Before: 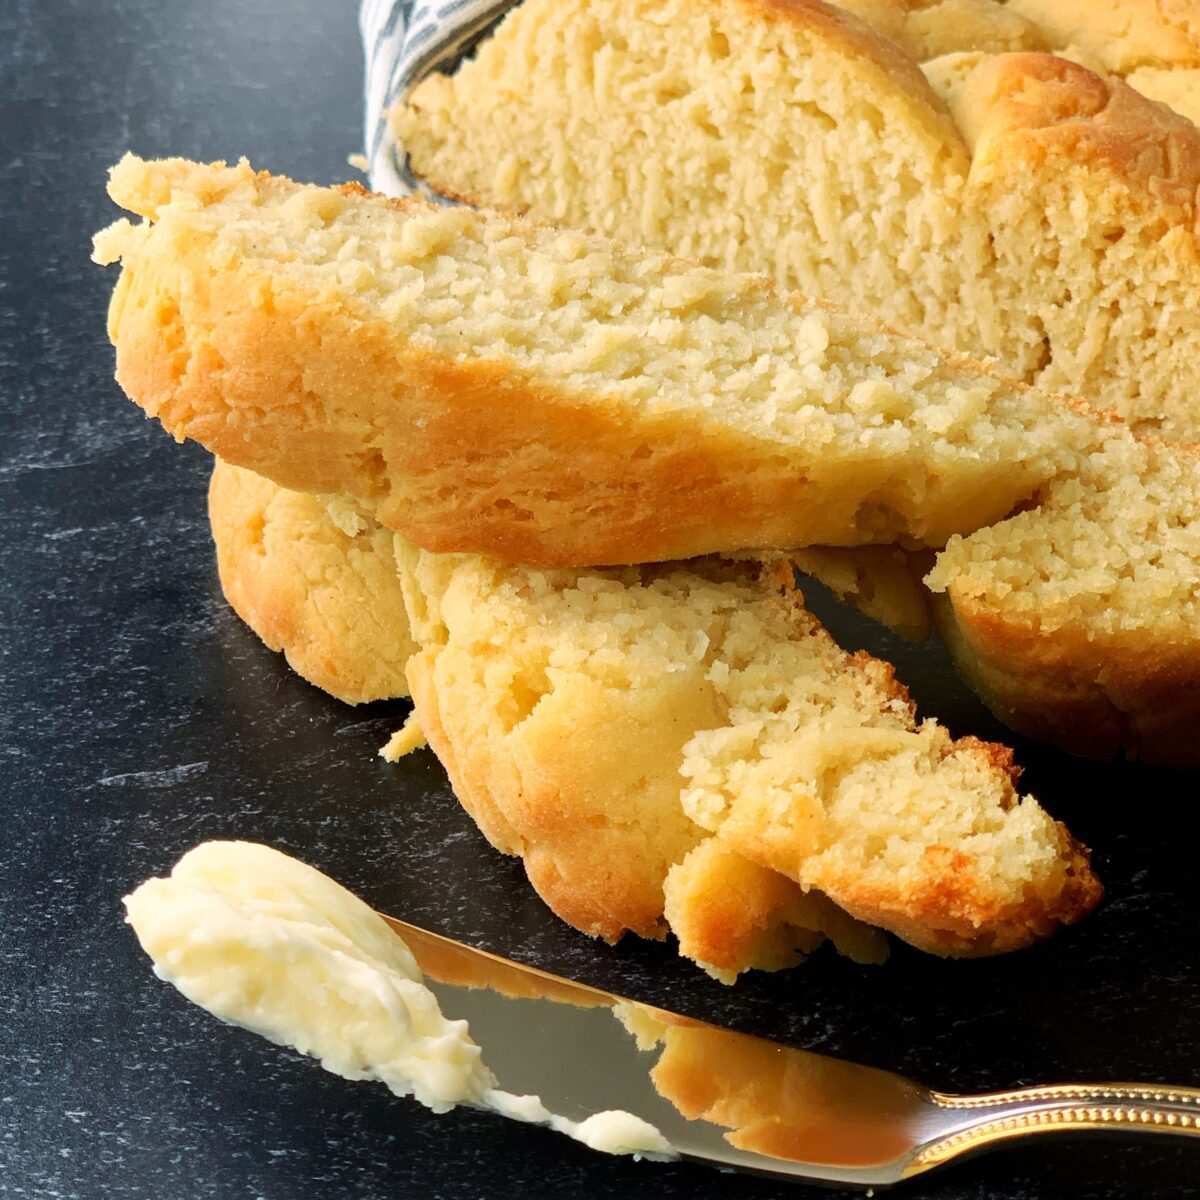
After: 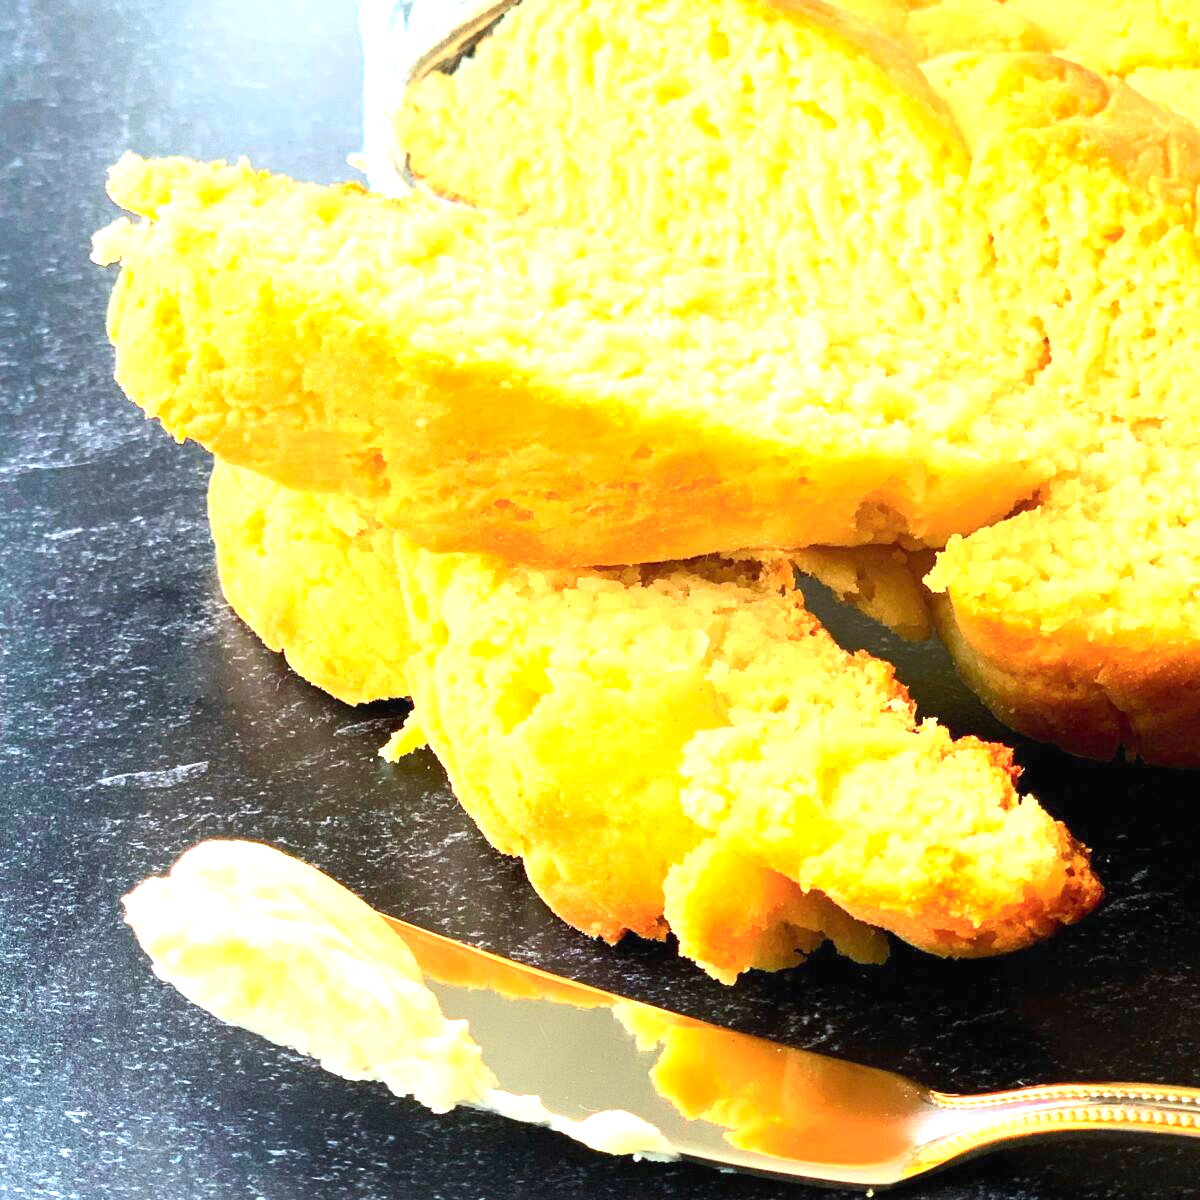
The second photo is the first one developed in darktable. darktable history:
exposure: black level correction 0, exposure 1.675 EV, compensate exposure bias true, compensate highlight preservation false
contrast brightness saturation: contrast 0.2, brightness 0.16, saturation 0.22
color balance rgb: linear chroma grading › shadows -3%, linear chroma grading › highlights -4%
